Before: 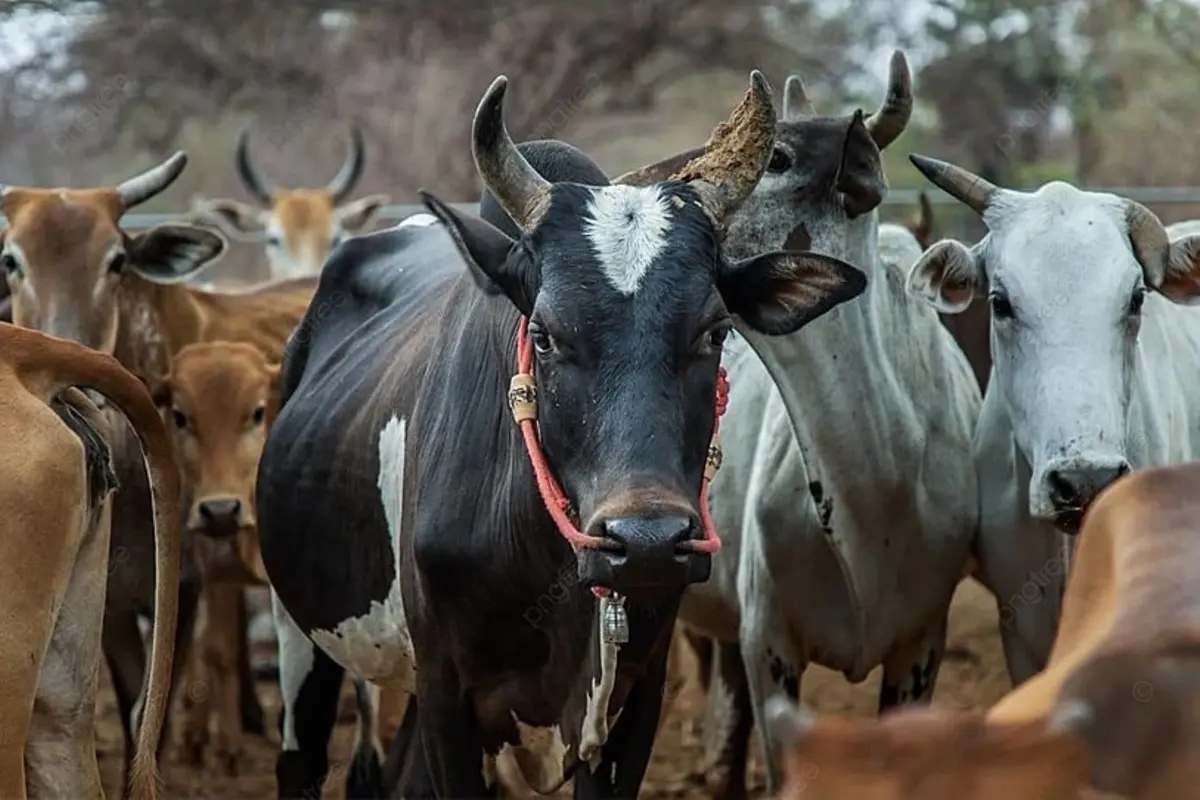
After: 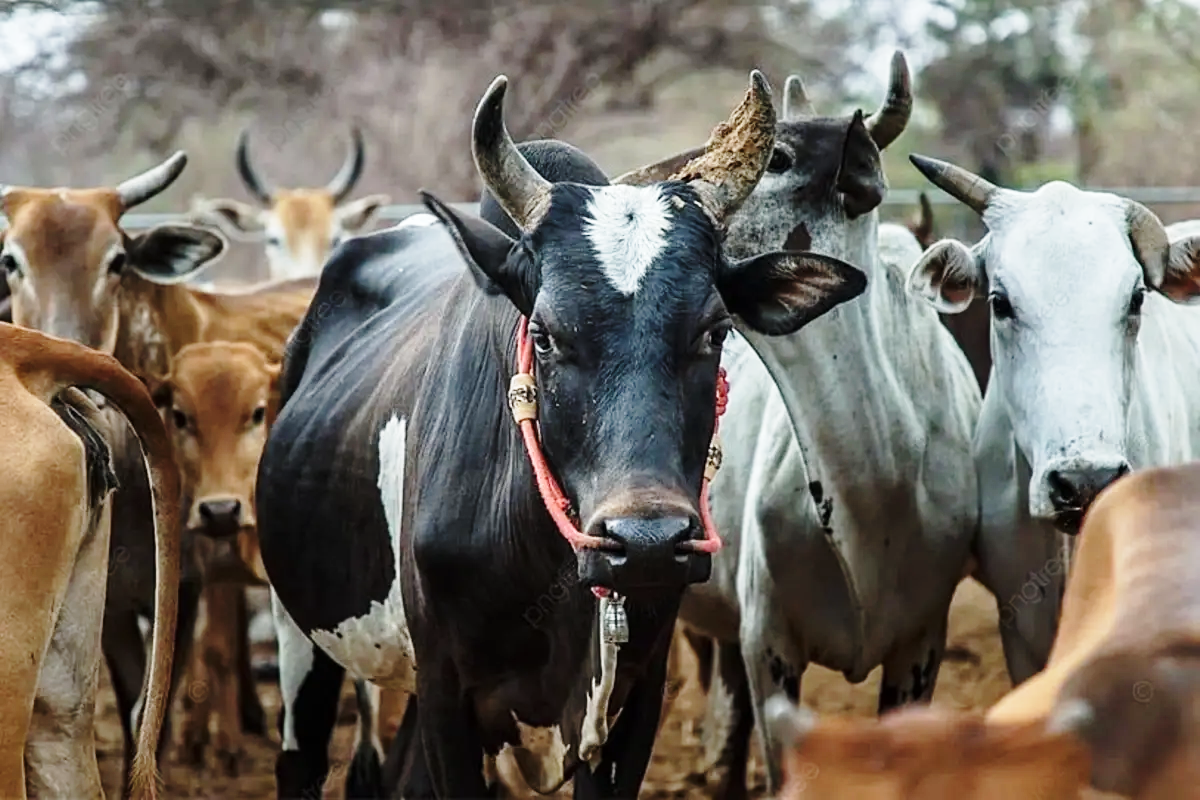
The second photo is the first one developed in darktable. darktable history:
contrast brightness saturation: saturation -0.1
base curve: curves: ch0 [(0, 0) (0.028, 0.03) (0.121, 0.232) (0.46, 0.748) (0.859, 0.968) (1, 1)], preserve colors none
